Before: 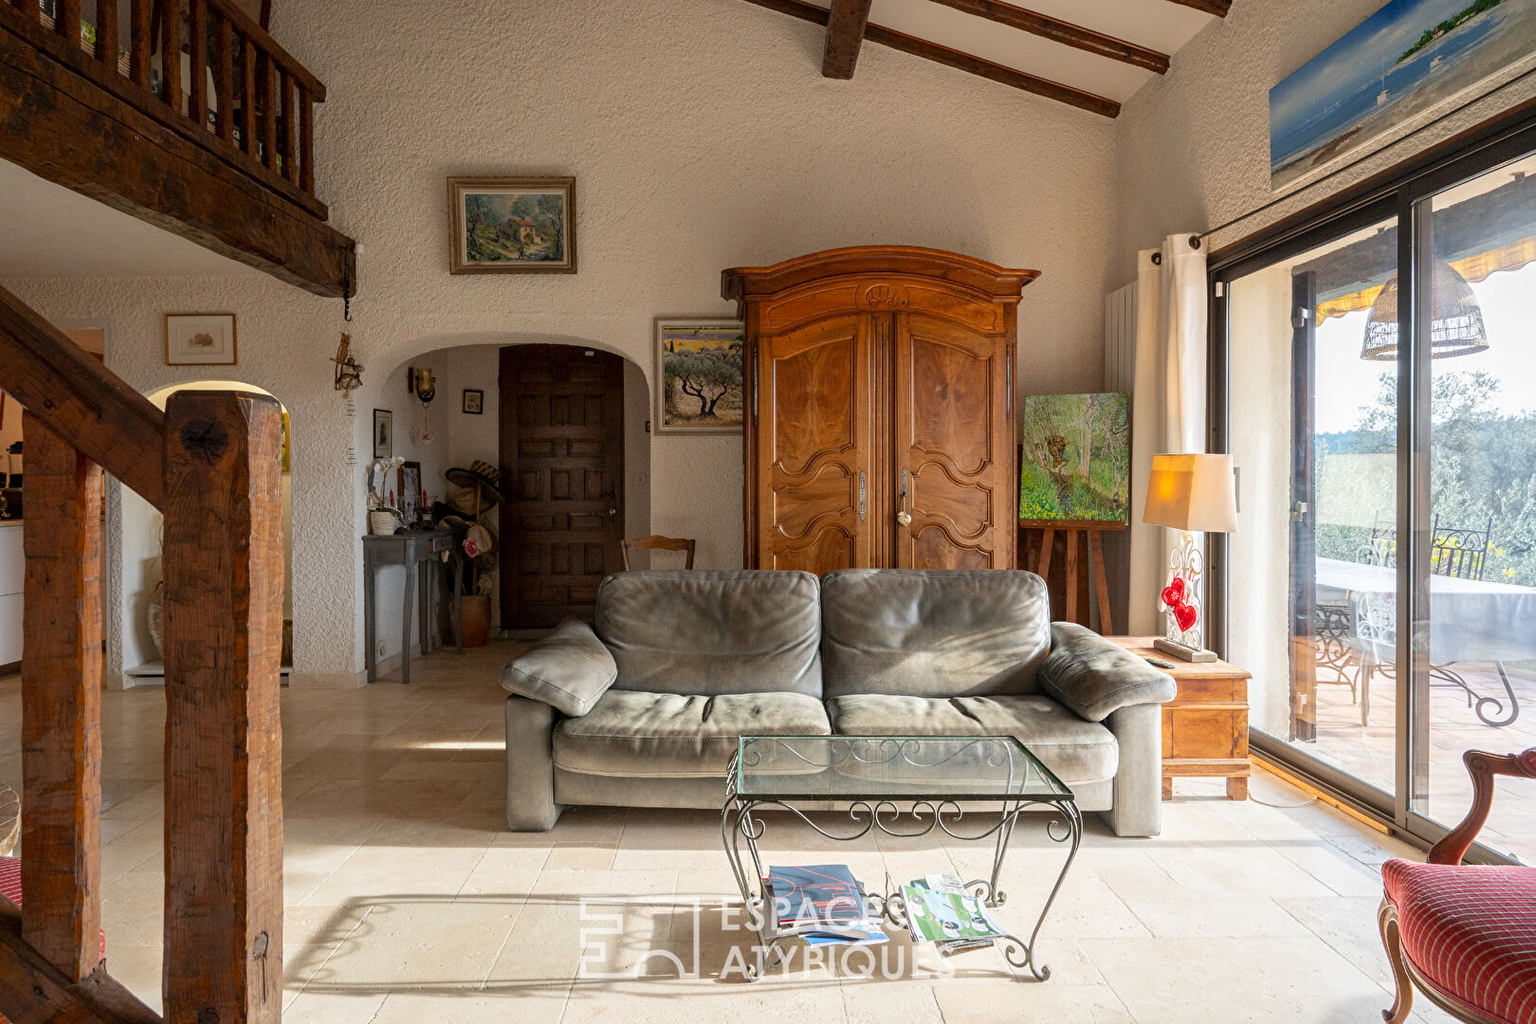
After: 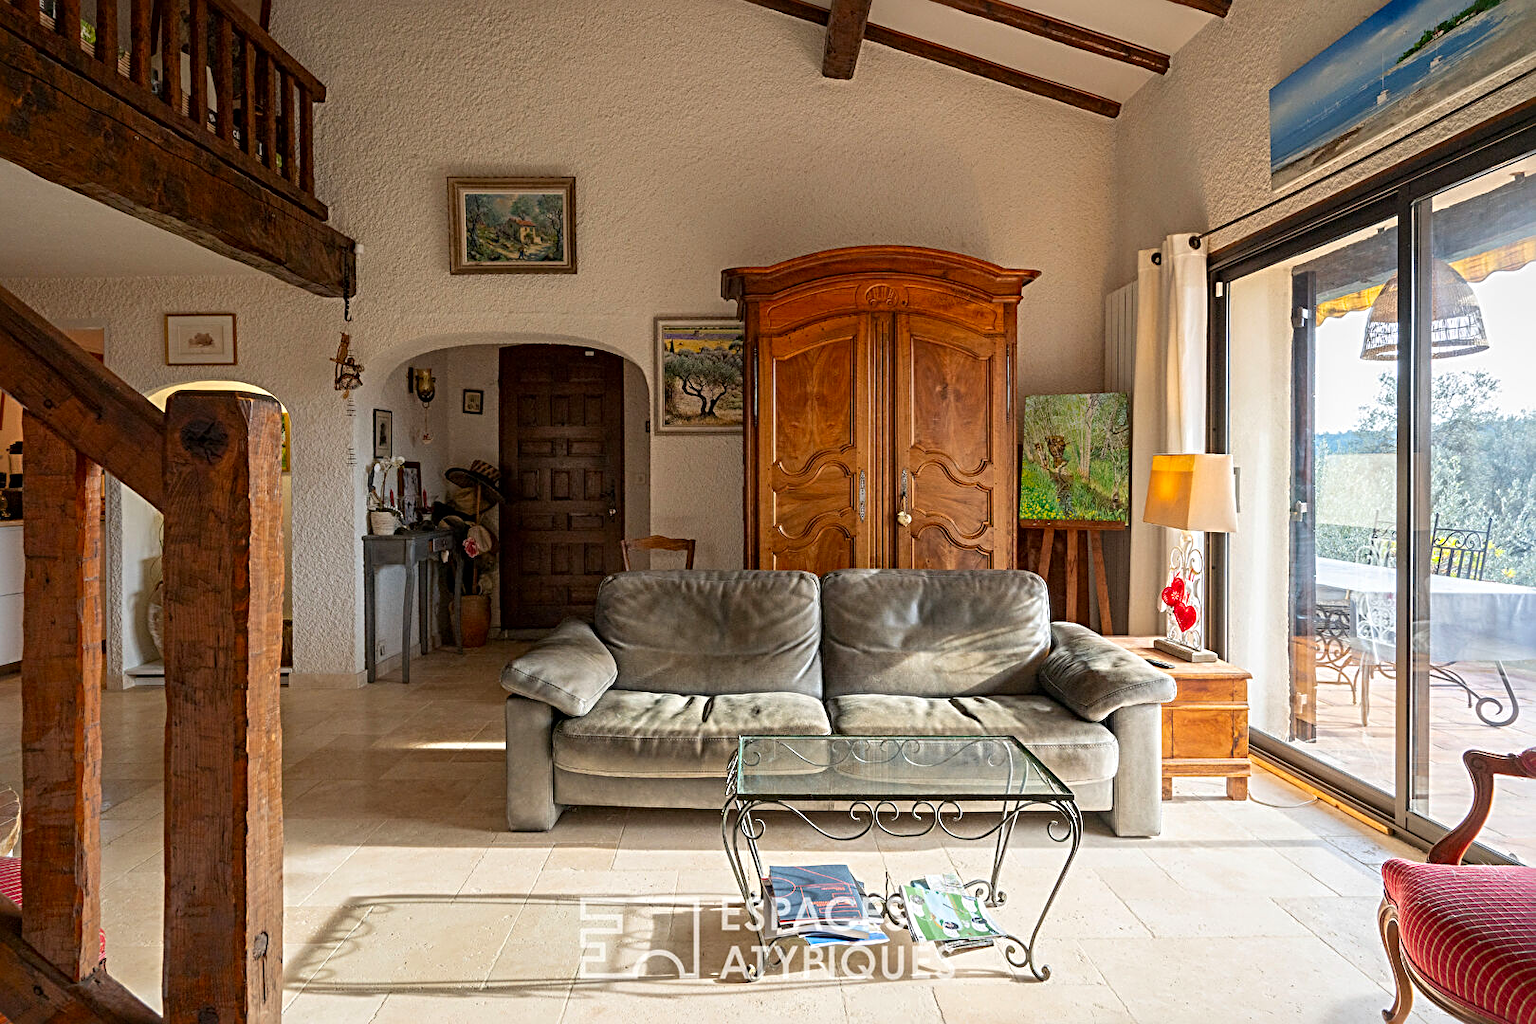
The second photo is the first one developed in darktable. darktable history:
contrast brightness saturation: saturation 0.18
sharpen: radius 4
